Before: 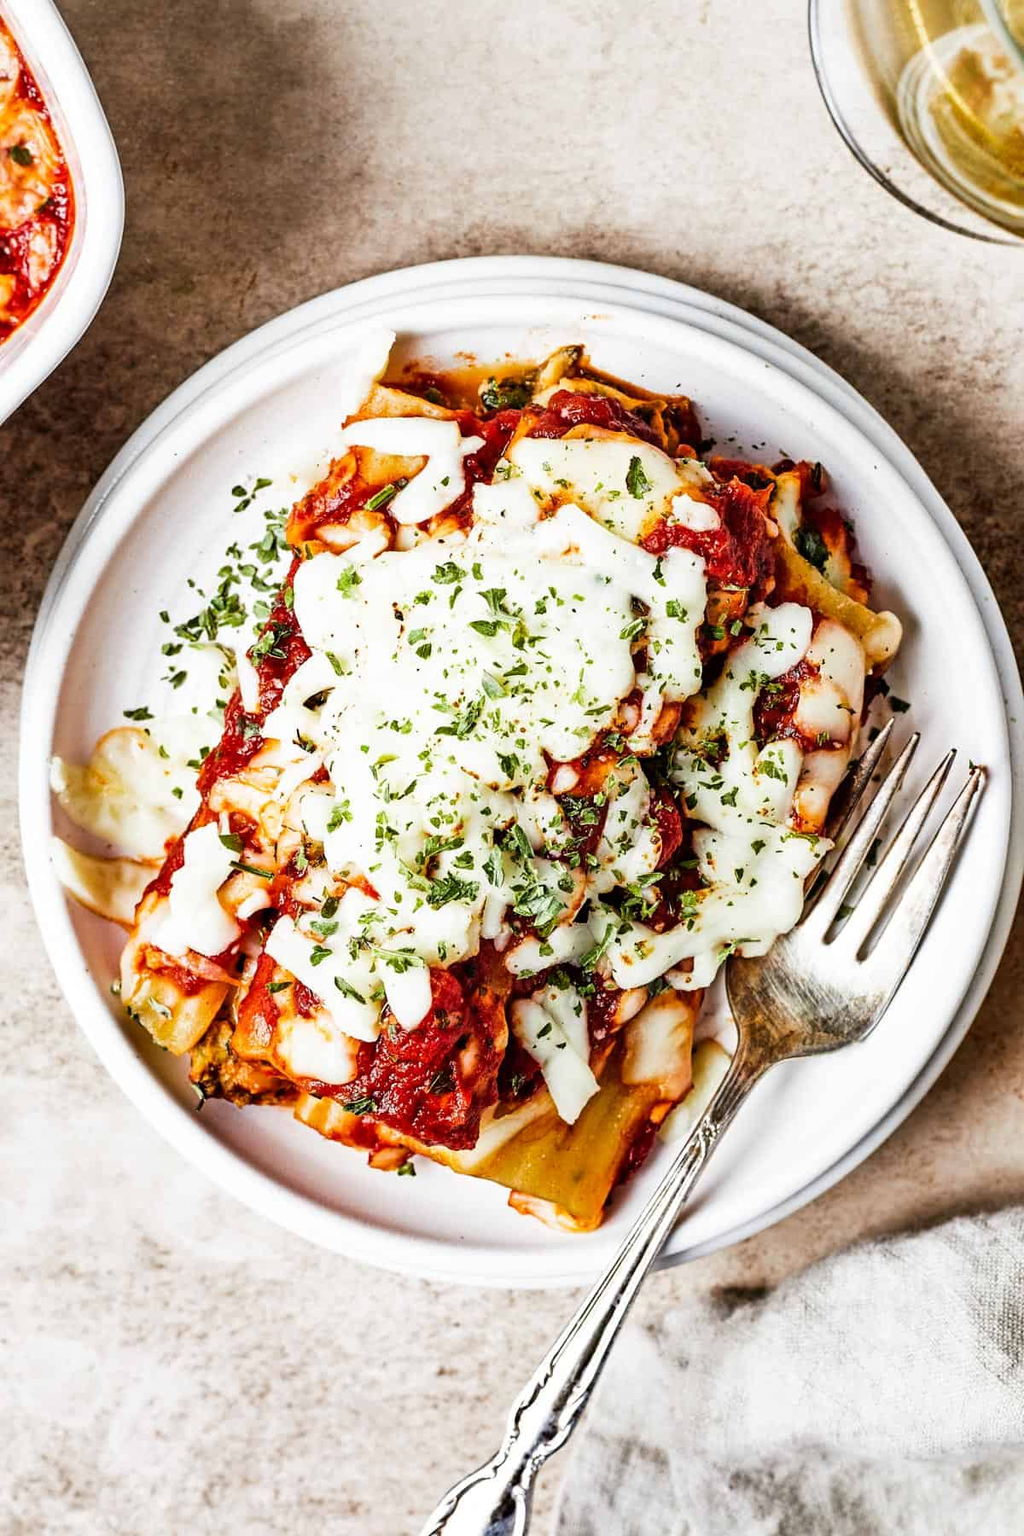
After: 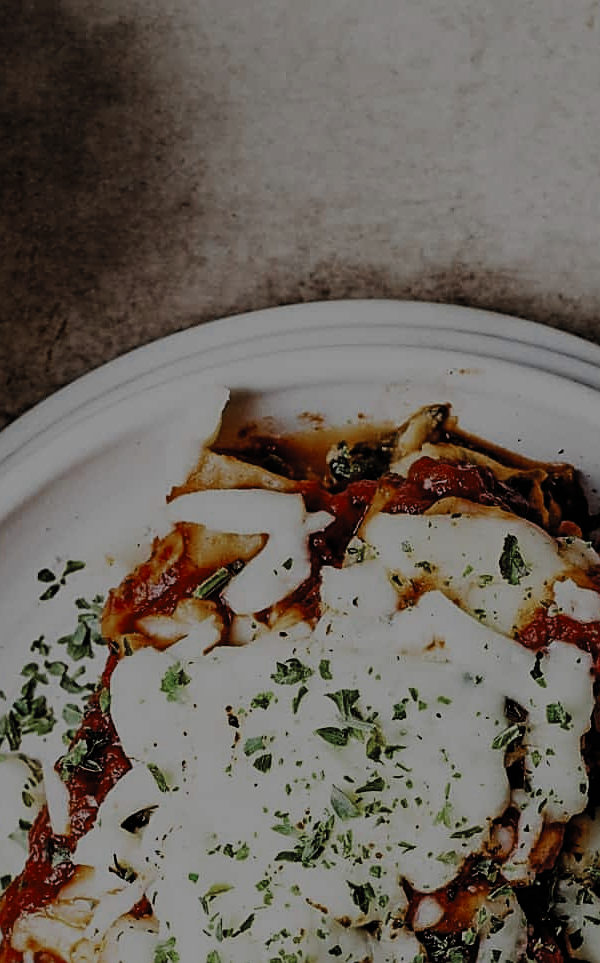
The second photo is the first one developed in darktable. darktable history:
contrast brightness saturation: contrast 0.199, brightness 0.166, saturation 0.221
crop: left 19.569%, right 30.412%, bottom 46.464%
filmic rgb: black relative exposure -7.47 EV, white relative exposure 4.83 EV, hardness 3.4, add noise in highlights 0.002, color science v3 (2019), use custom middle-gray values true, contrast in highlights soft
exposure: exposure -2.358 EV, compensate exposure bias true, compensate highlight preservation false
sharpen: on, module defaults
color zones: curves: ch0 [(0, 0.5) (0.125, 0.4) (0.25, 0.5) (0.375, 0.4) (0.5, 0.4) (0.625, 0.35) (0.75, 0.35) (0.875, 0.5)]; ch1 [(0, 0.35) (0.125, 0.45) (0.25, 0.35) (0.375, 0.35) (0.5, 0.35) (0.625, 0.35) (0.75, 0.45) (0.875, 0.35)]; ch2 [(0, 0.6) (0.125, 0.5) (0.25, 0.5) (0.375, 0.6) (0.5, 0.6) (0.625, 0.5) (0.75, 0.5) (0.875, 0.5)]
